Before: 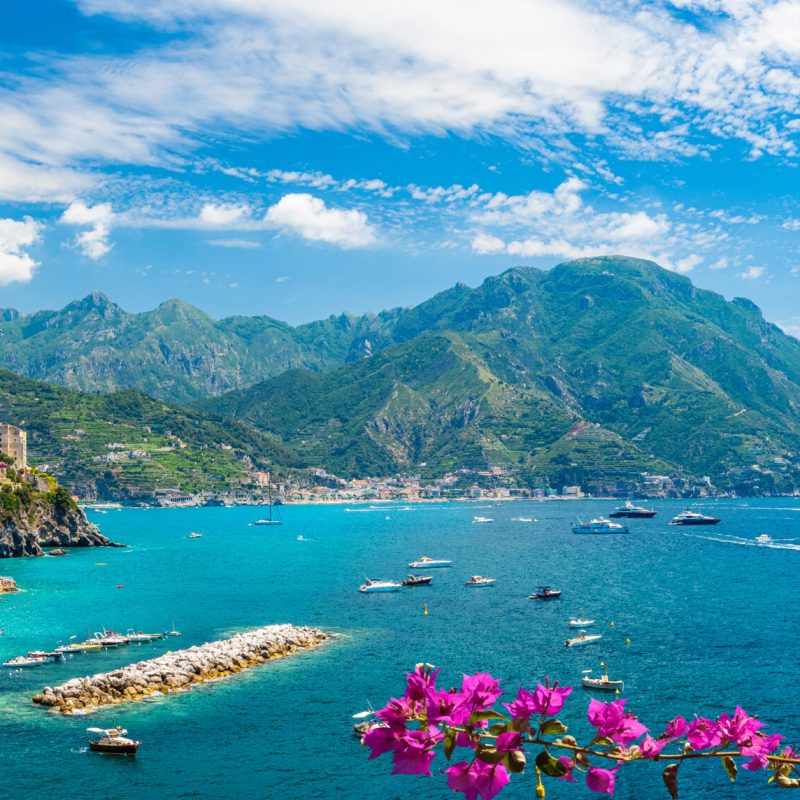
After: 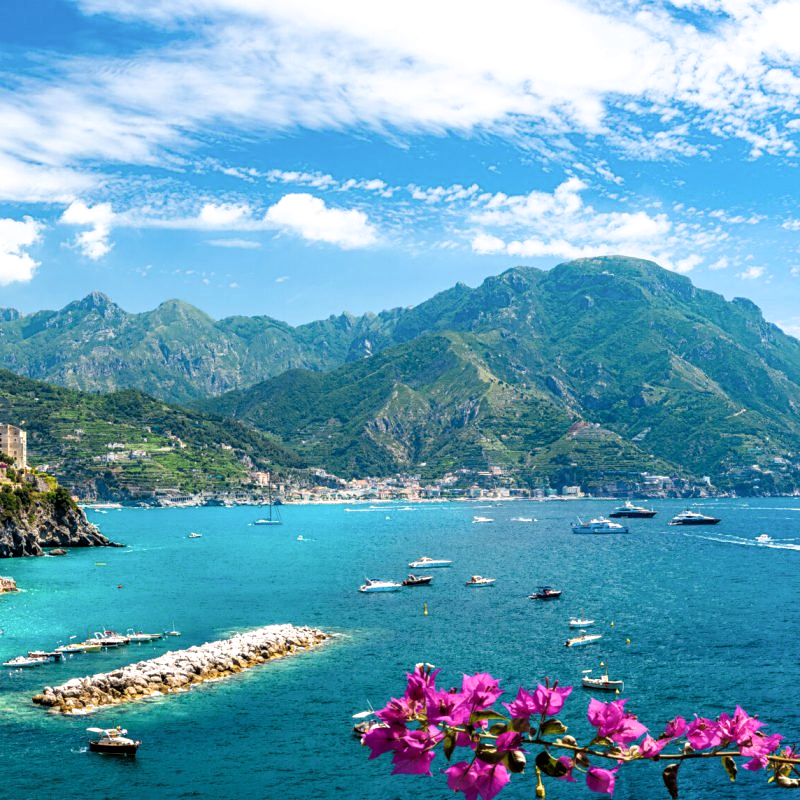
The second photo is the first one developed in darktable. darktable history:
filmic rgb: black relative exposure -8.19 EV, white relative exposure 2.2 EV, threshold 2.96 EV, target white luminance 99.851%, hardness 7.11, latitude 74.98%, contrast 1.315, highlights saturation mix -2.84%, shadows ↔ highlights balance 30.4%, color science v6 (2022), iterations of high-quality reconstruction 0, enable highlight reconstruction true
